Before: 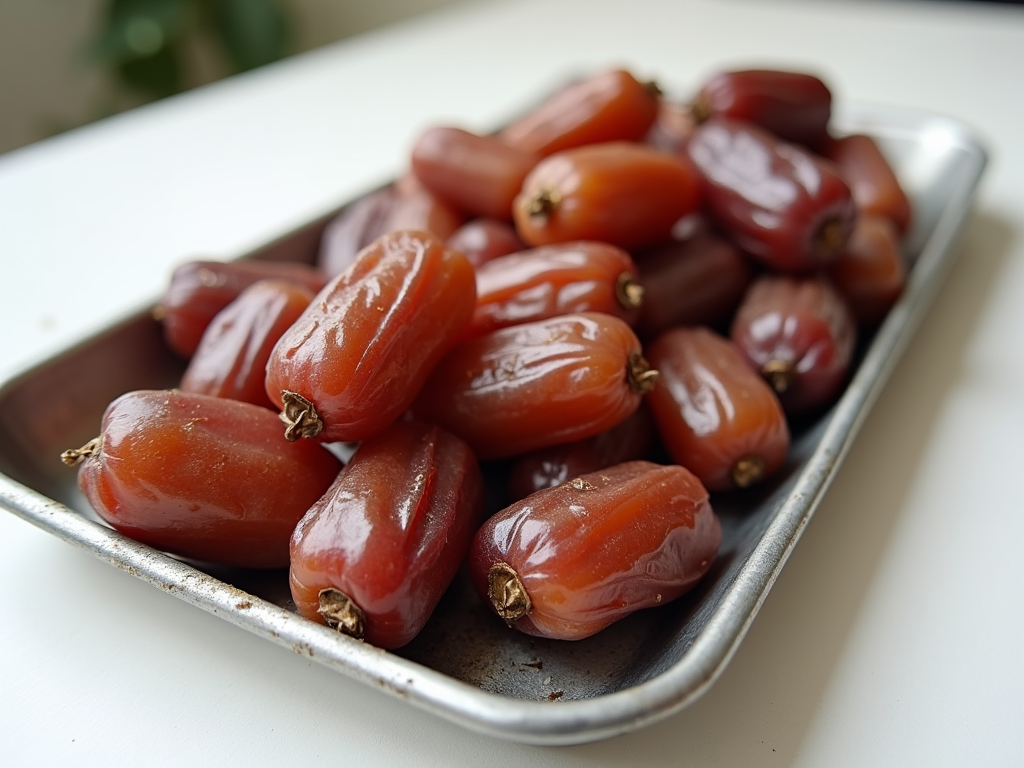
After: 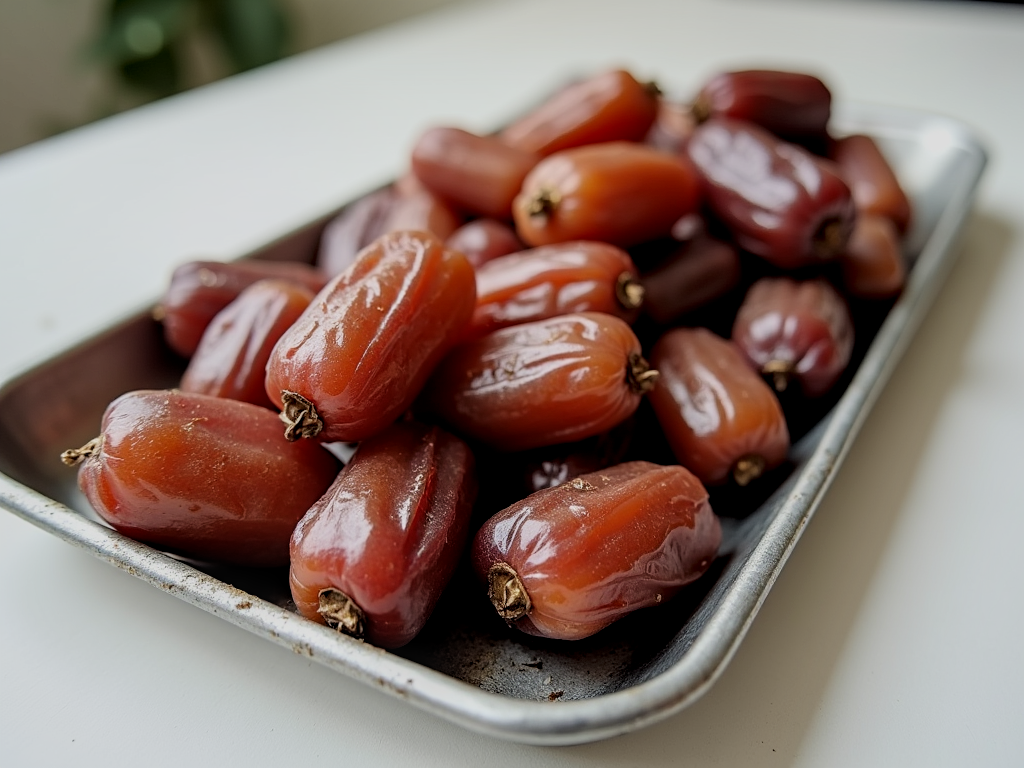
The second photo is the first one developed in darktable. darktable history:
local contrast: detail 130%
filmic rgb: middle gray luminance 18.42%, black relative exposure -9 EV, white relative exposure 3.75 EV, threshold 6 EV, target black luminance 0%, hardness 4.85, latitude 67.35%, contrast 0.955, highlights saturation mix 20%, shadows ↔ highlights balance 21.36%, add noise in highlights 0, preserve chrominance luminance Y, color science v3 (2019), use custom middle-gray values true, iterations of high-quality reconstruction 0, contrast in highlights soft, enable highlight reconstruction true
